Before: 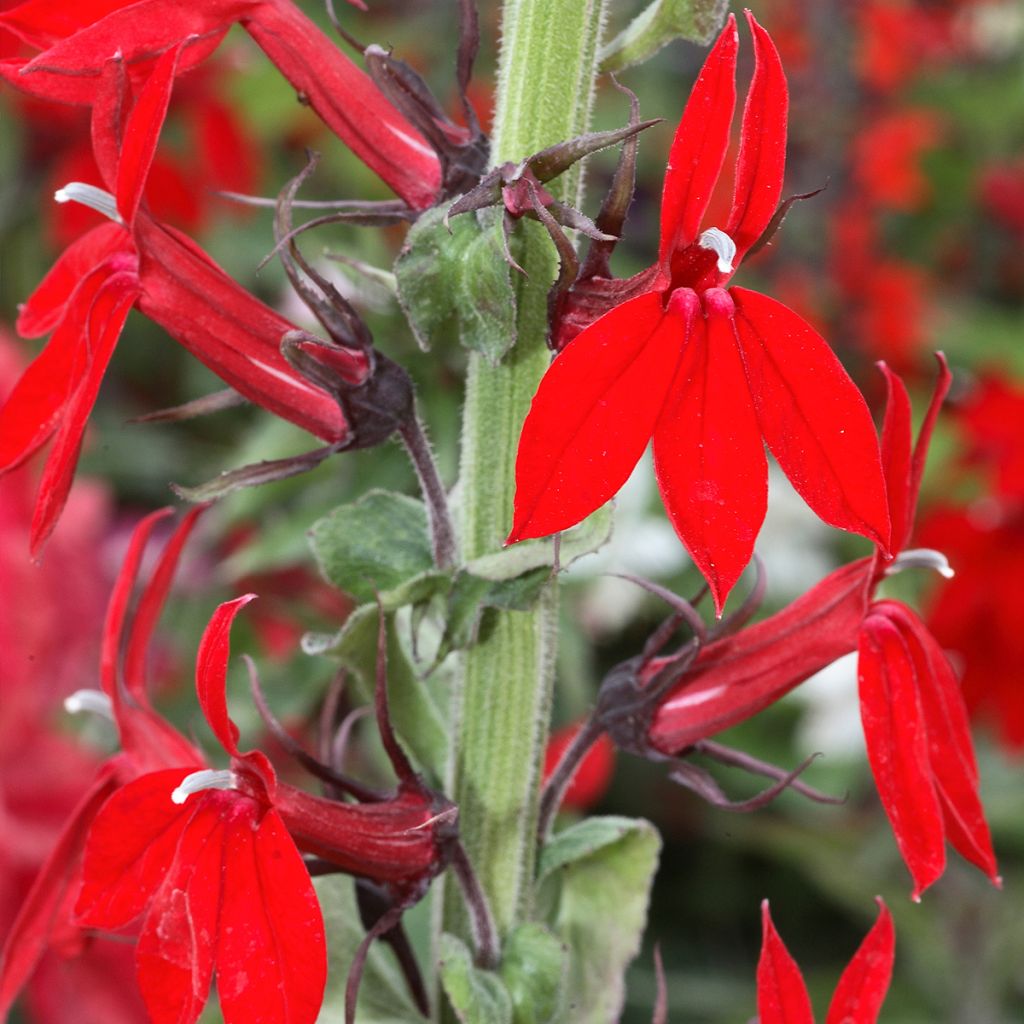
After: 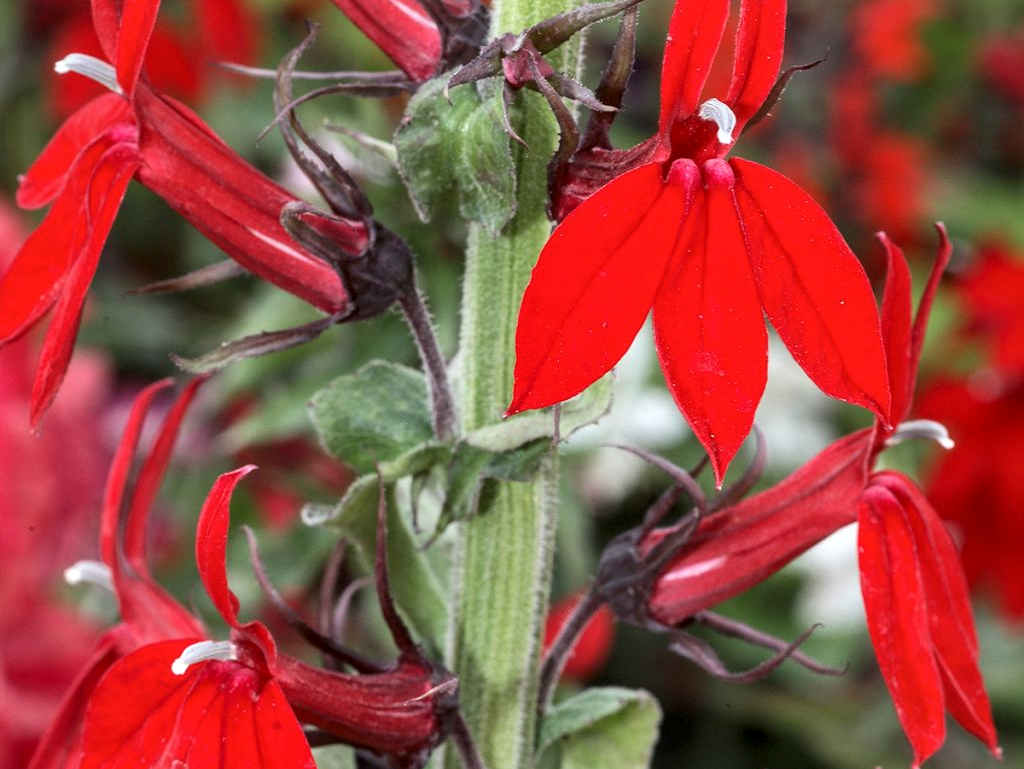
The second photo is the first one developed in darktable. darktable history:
local contrast: on, module defaults
crop and rotate: top 12.608%, bottom 12.262%
levels: levels [0.026, 0.507, 0.987]
